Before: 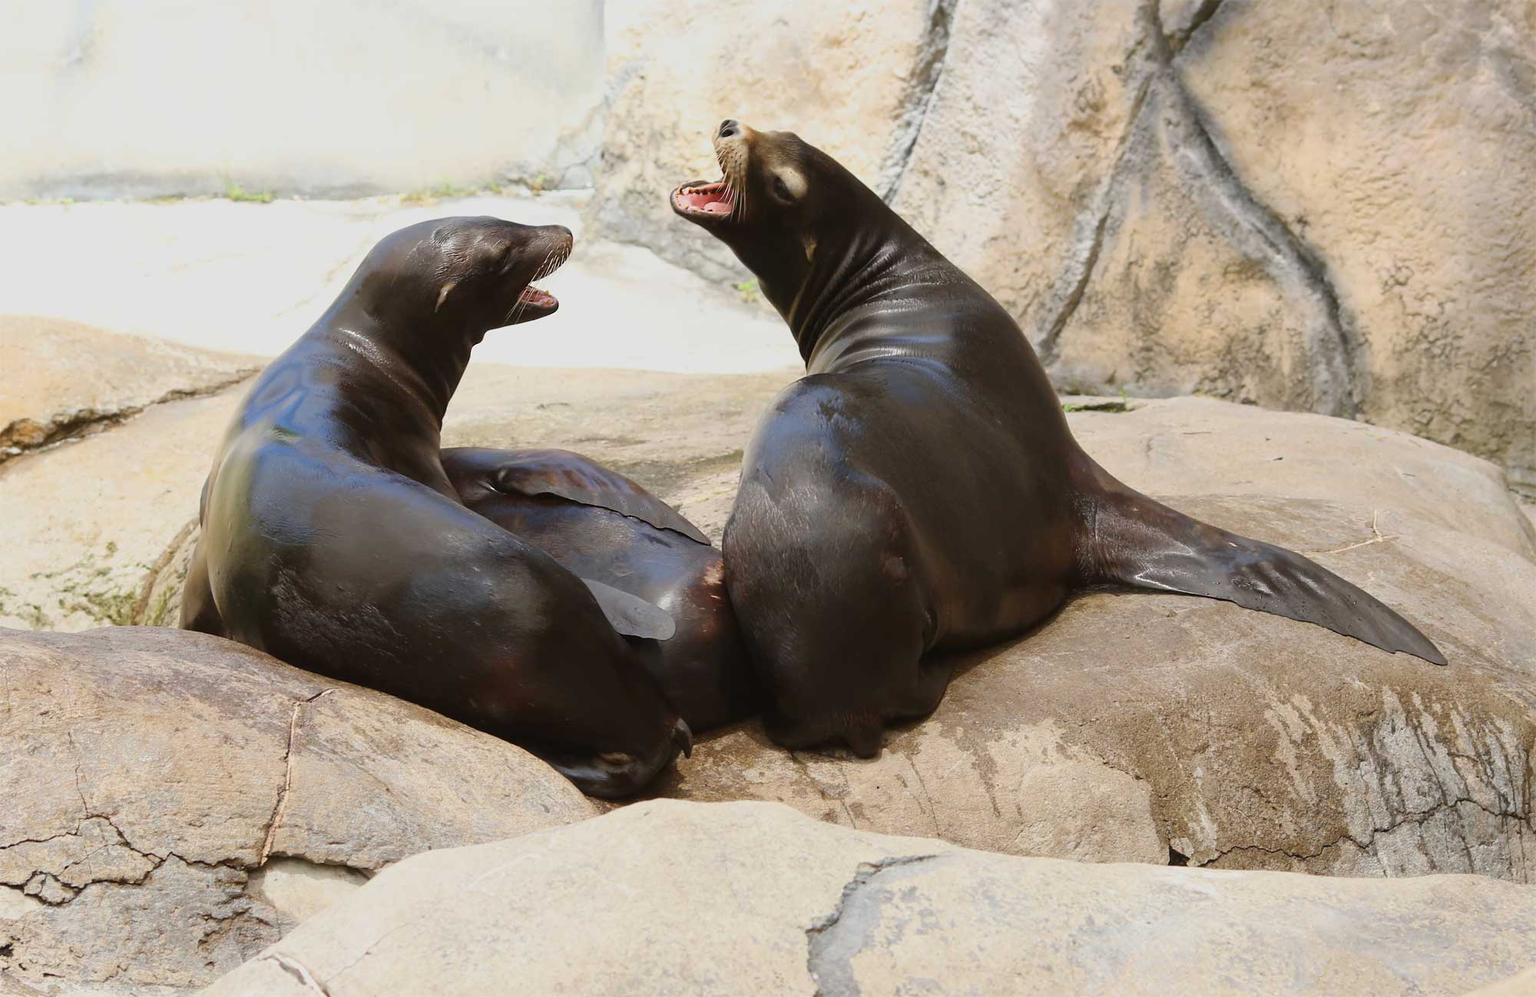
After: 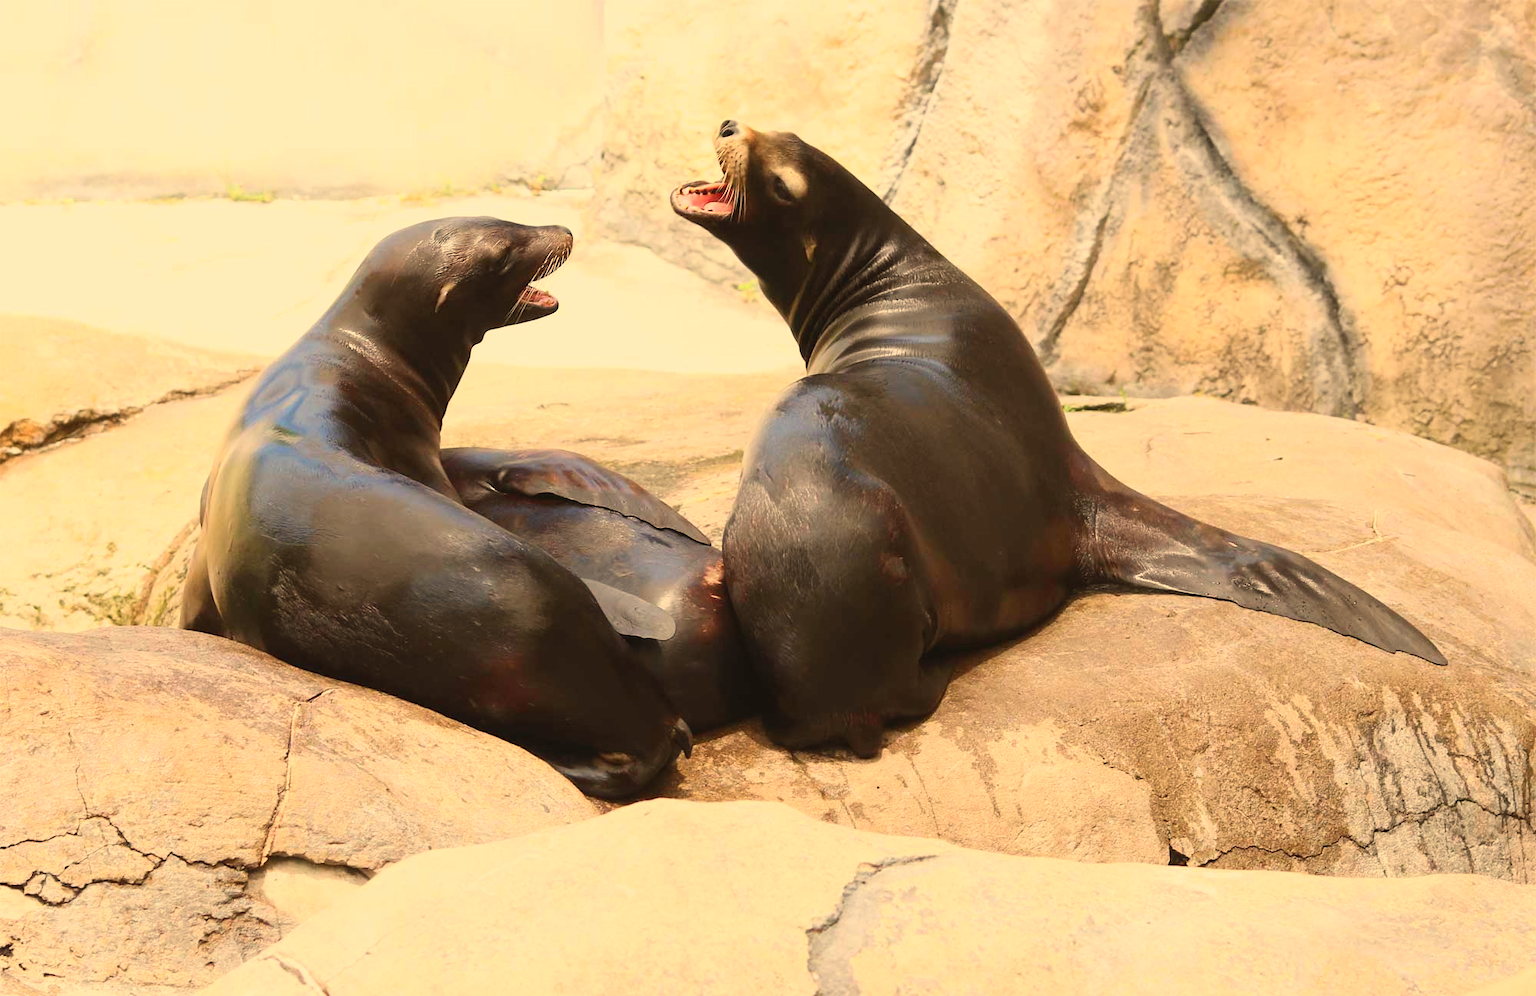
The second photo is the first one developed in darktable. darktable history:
contrast brightness saturation: contrast 0.2, brightness 0.16, saturation 0.22
white balance: red 1.138, green 0.996, blue 0.812
